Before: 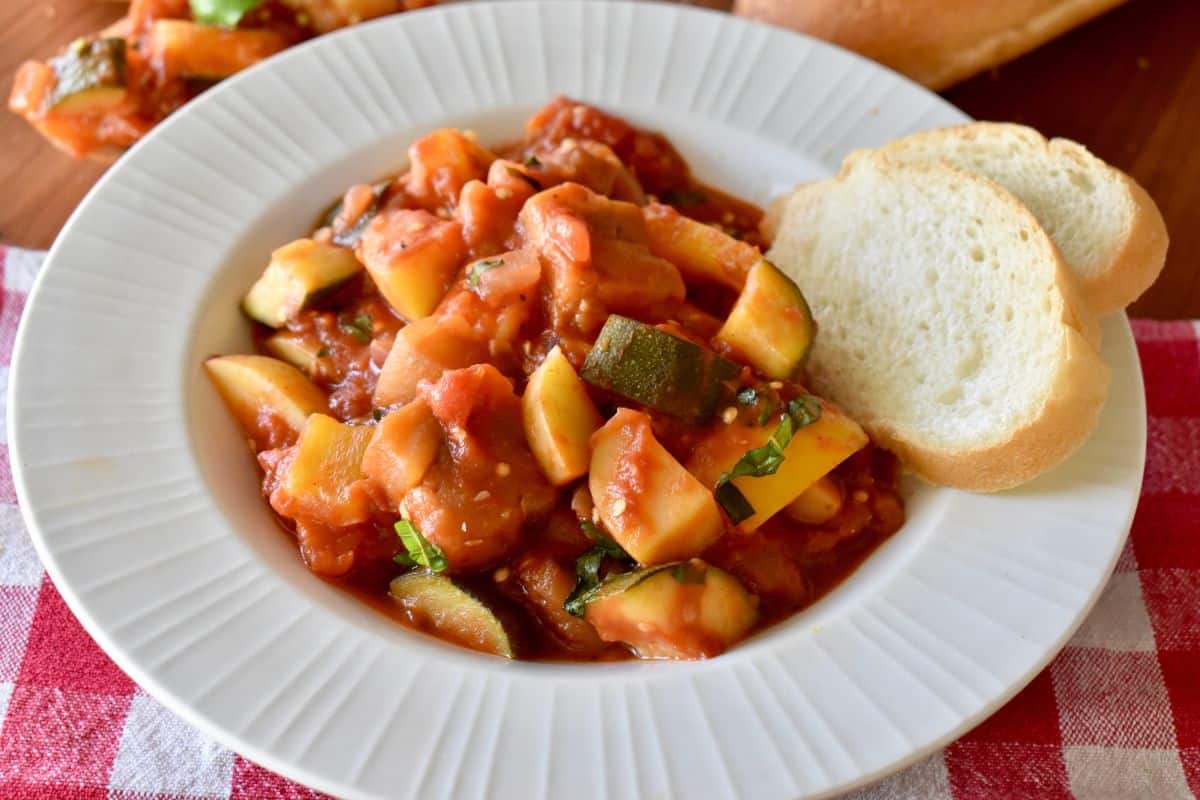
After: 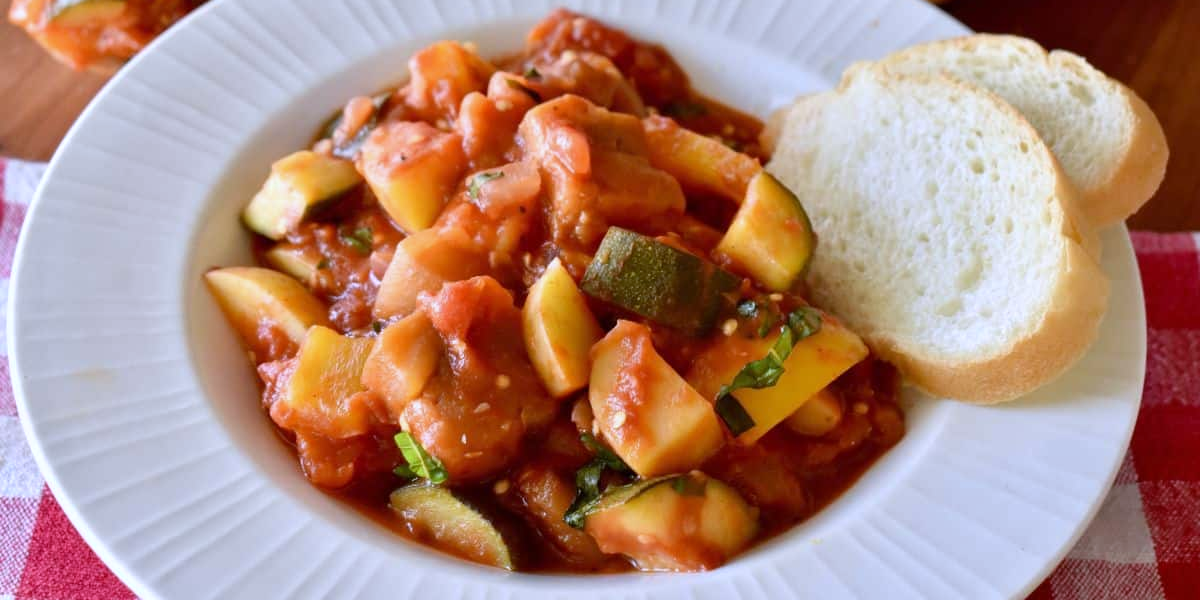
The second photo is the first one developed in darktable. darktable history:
white balance: red 0.967, blue 1.119, emerald 0.756
crop: top 11.038%, bottom 13.962%
